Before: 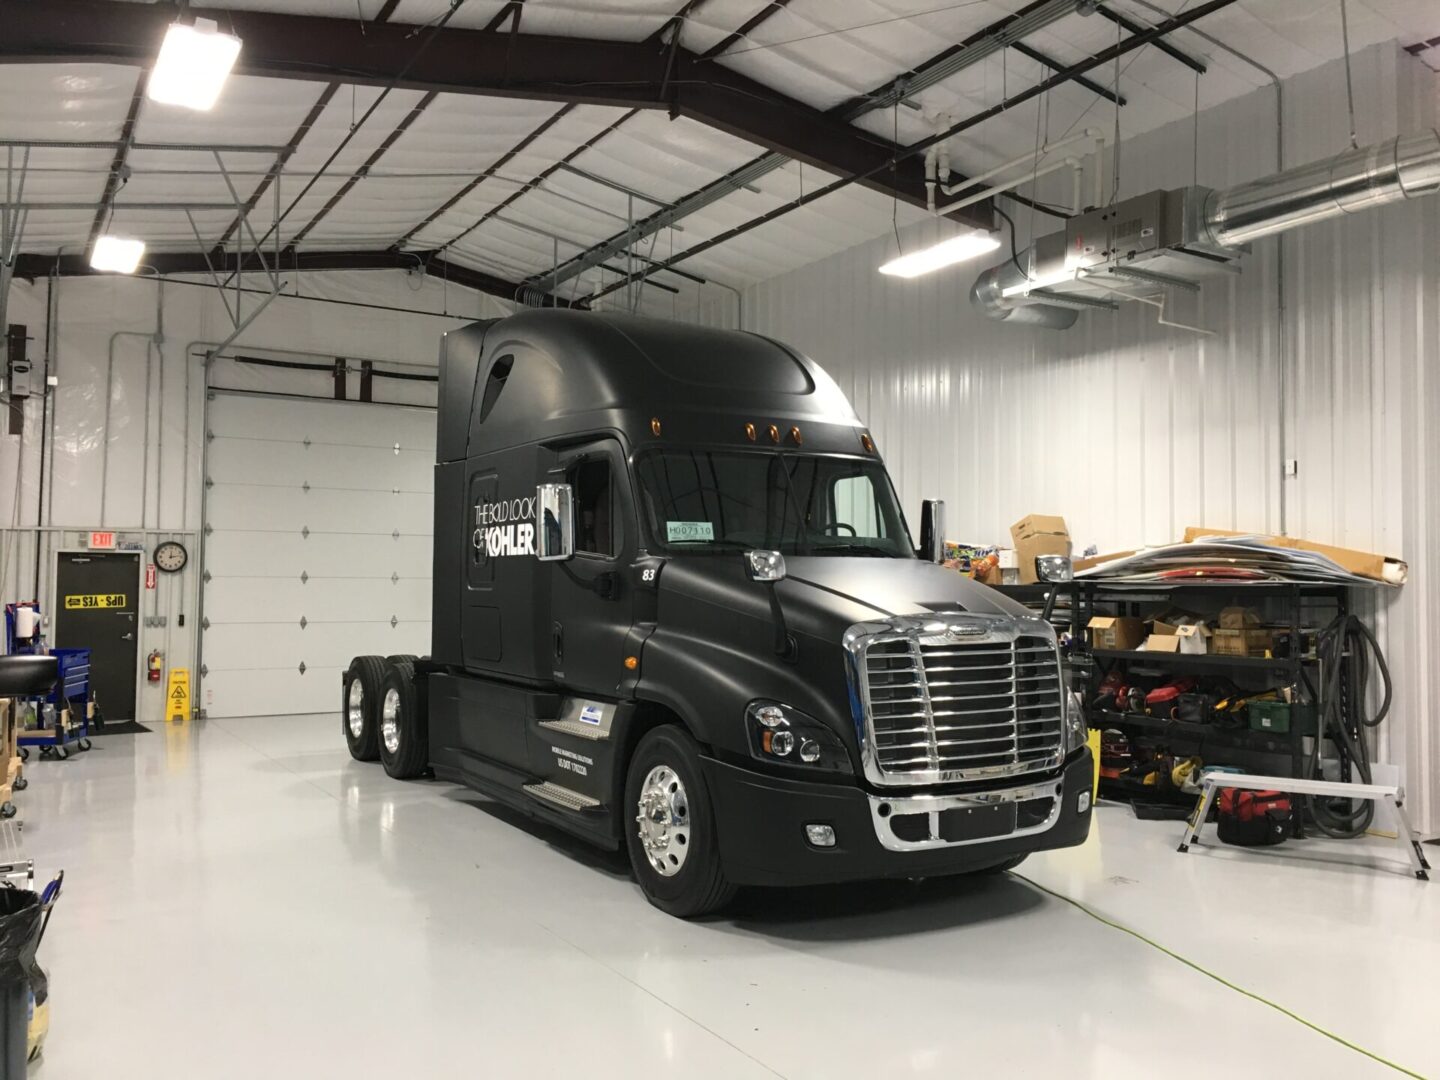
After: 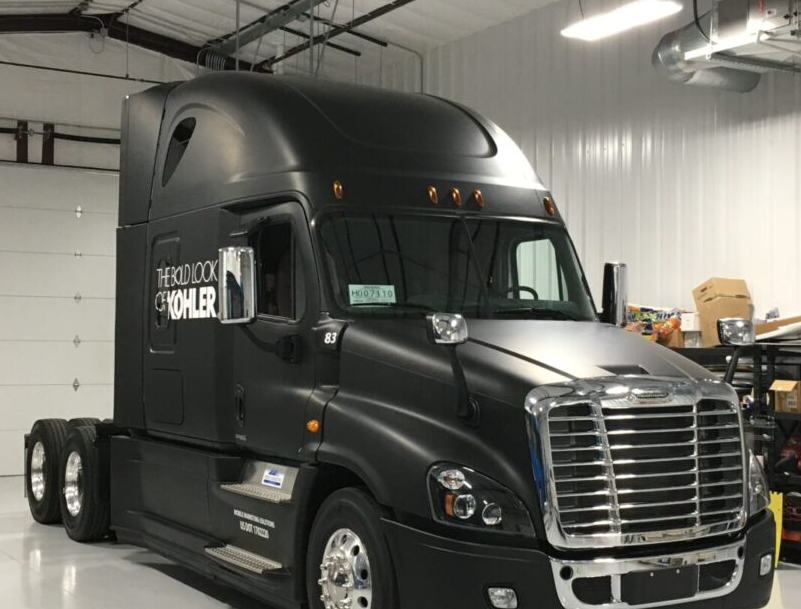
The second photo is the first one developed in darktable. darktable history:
crop and rotate: left 22.144%, top 22.014%, right 22.209%, bottom 21.569%
